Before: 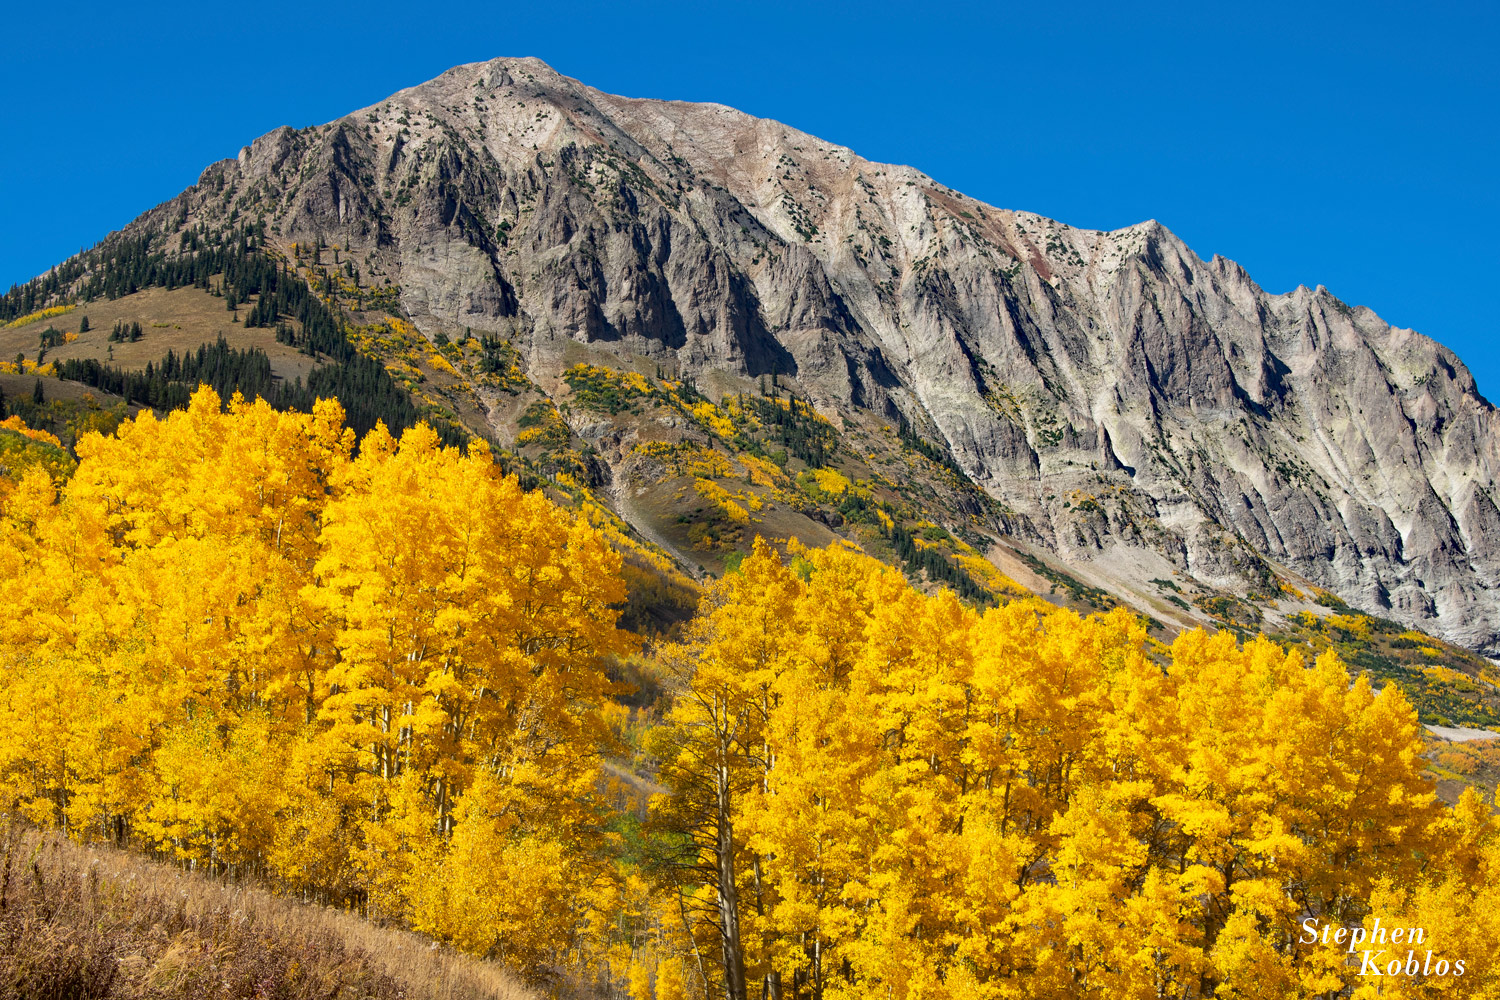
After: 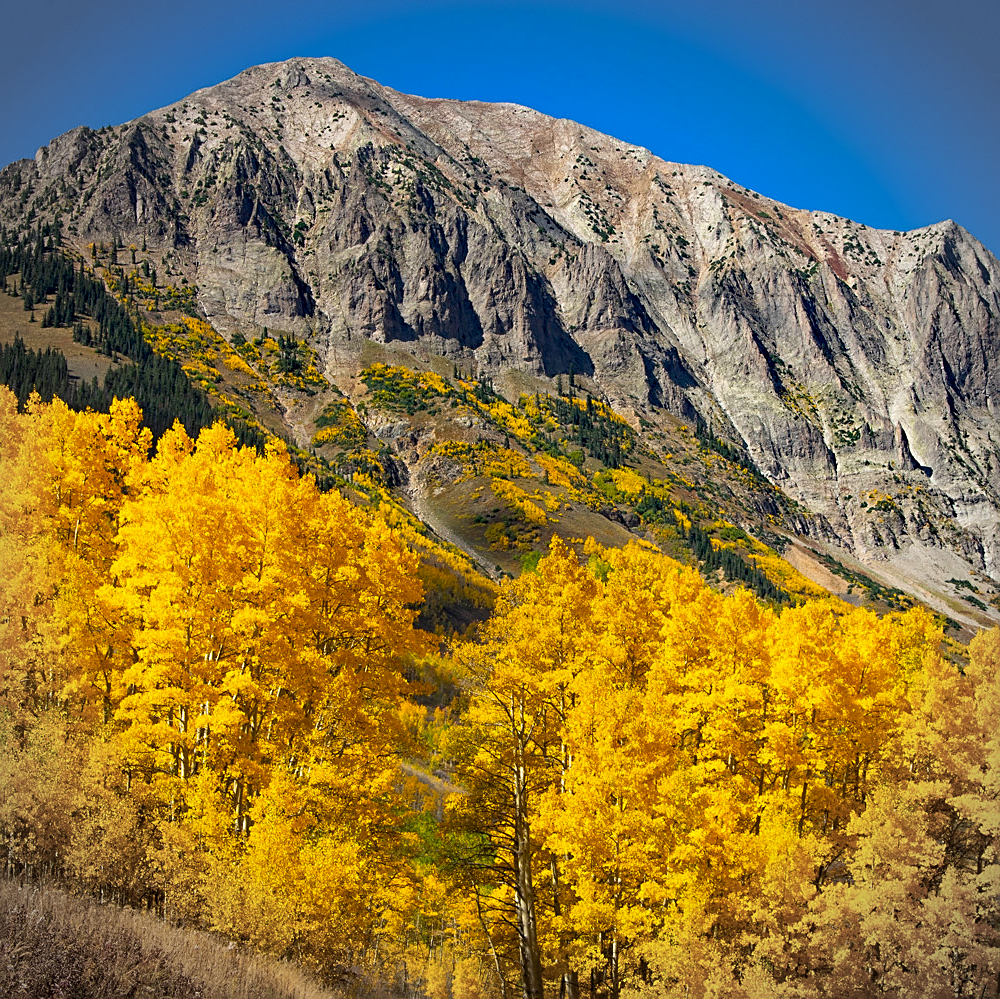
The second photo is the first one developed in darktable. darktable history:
vignetting: on, module defaults
color balance rgb: linear chroma grading › global chroma 8.33%, perceptual saturation grading › global saturation 18.52%, global vibrance 7.87%
sharpen: on, module defaults
crop and rotate: left 13.537%, right 19.796%
